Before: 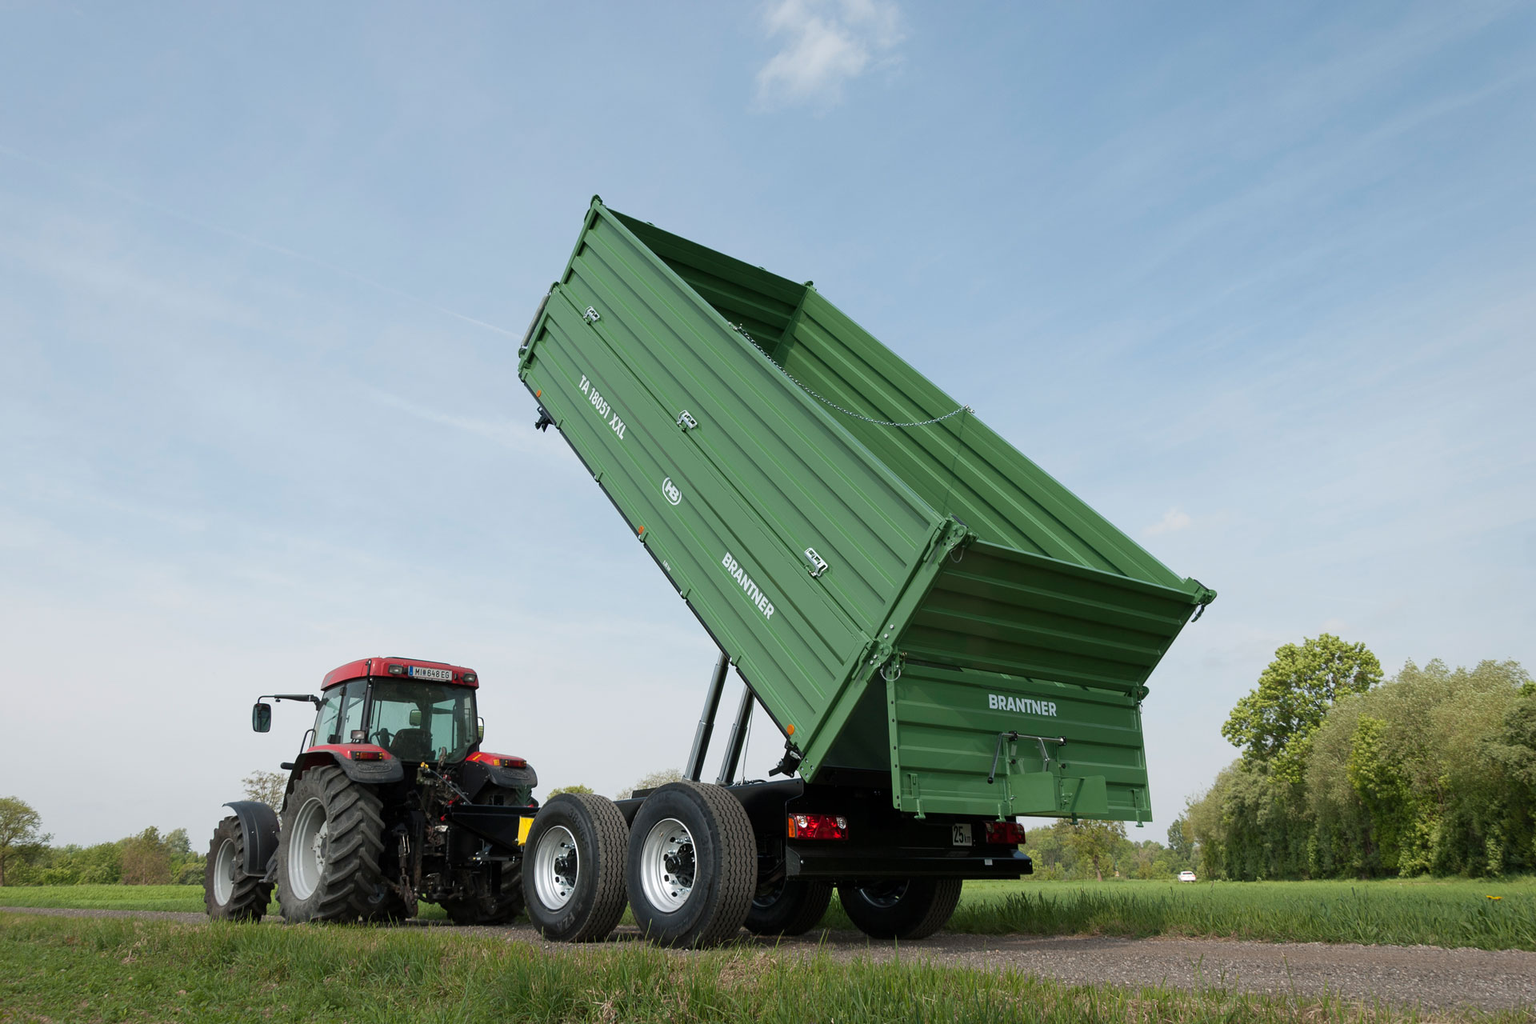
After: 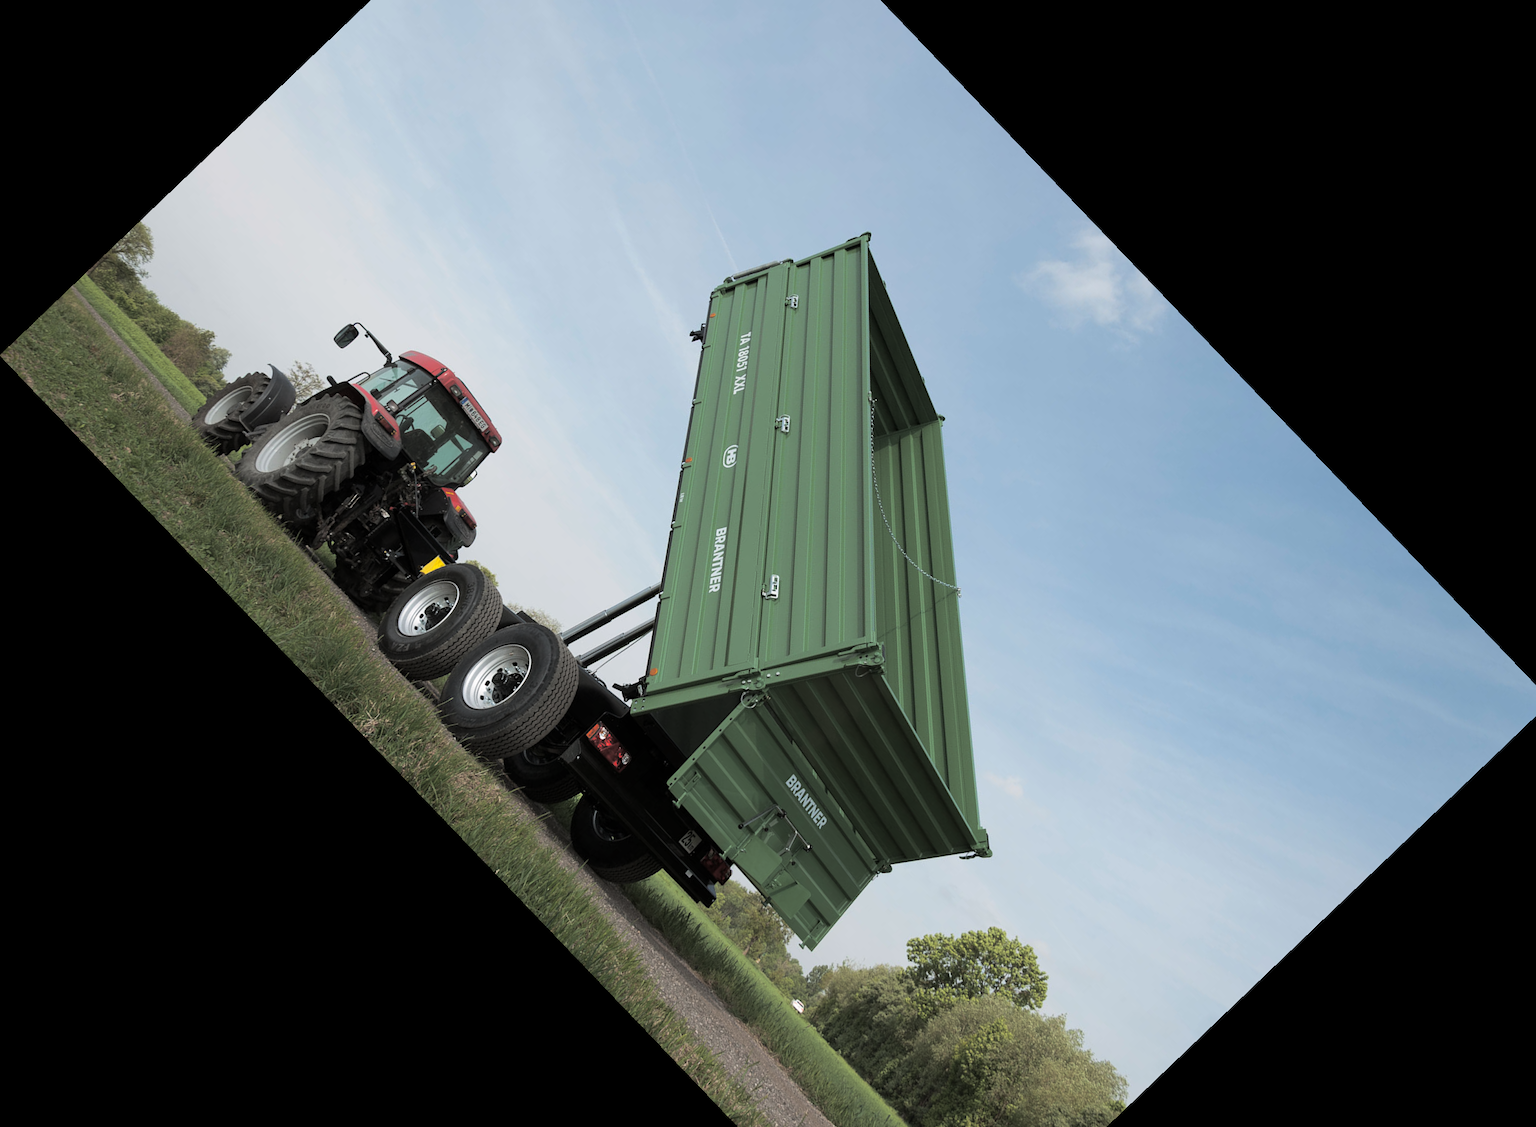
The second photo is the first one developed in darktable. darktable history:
split-toning: shadows › hue 36°, shadows › saturation 0.05, highlights › hue 10.8°, highlights › saturation 0.15, compress 40%
crop and rotate: angle -46.26°, top 16.234%, right 0.912%, bottom 11.704%
